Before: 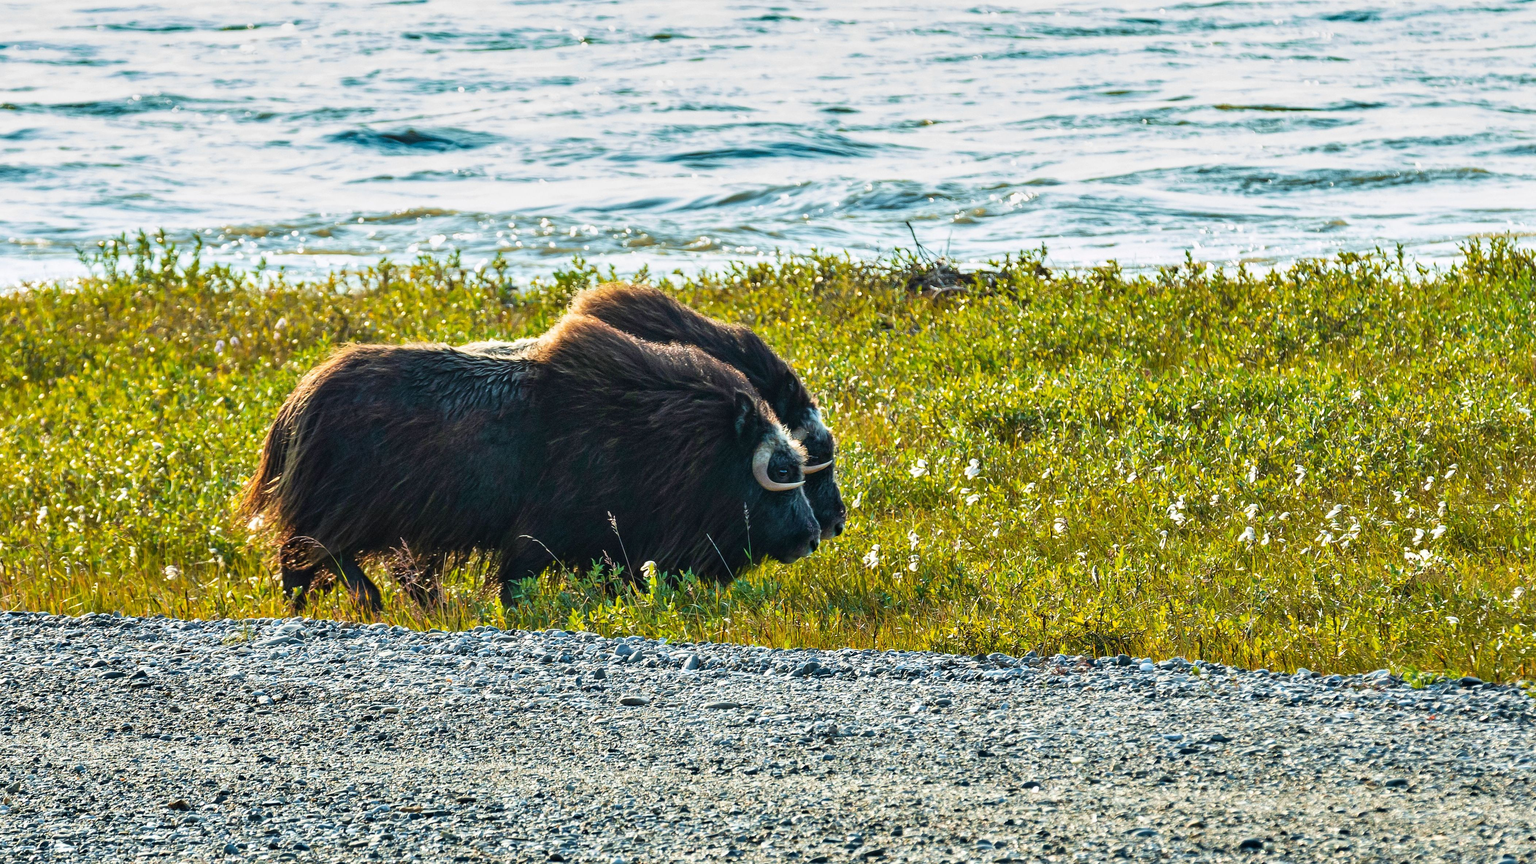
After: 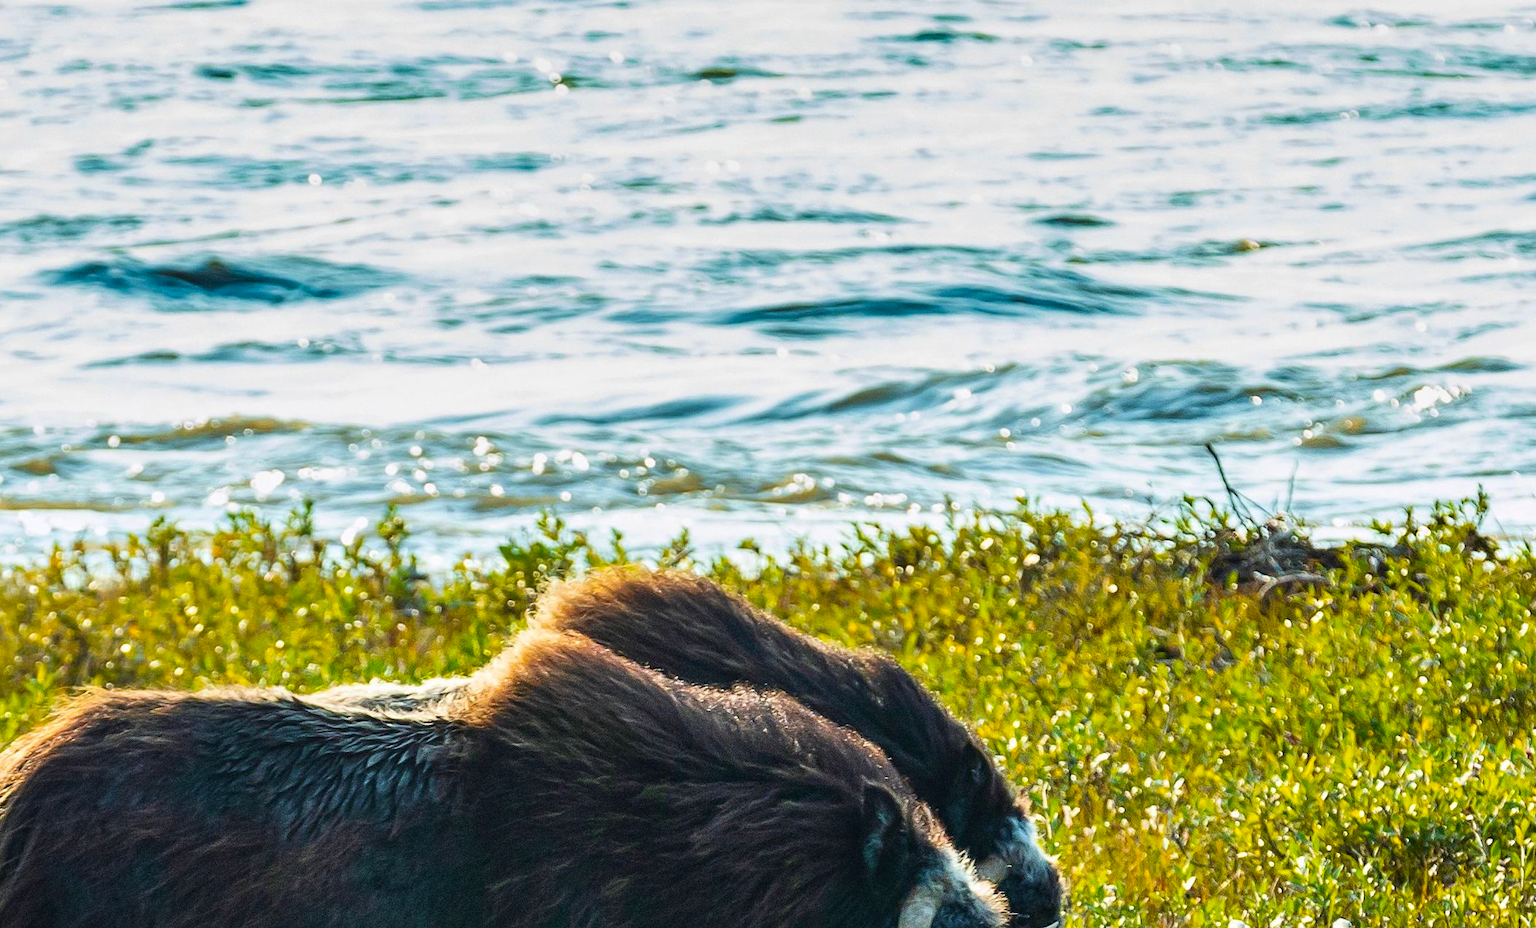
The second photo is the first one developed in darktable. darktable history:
base curve: preserve colors none
color balance rgb: perceptual saturation grading › global saturation 10.048%, global vibrance 14.687%
crop: left 19.797%, right 30.254%, bottom 46.33%
